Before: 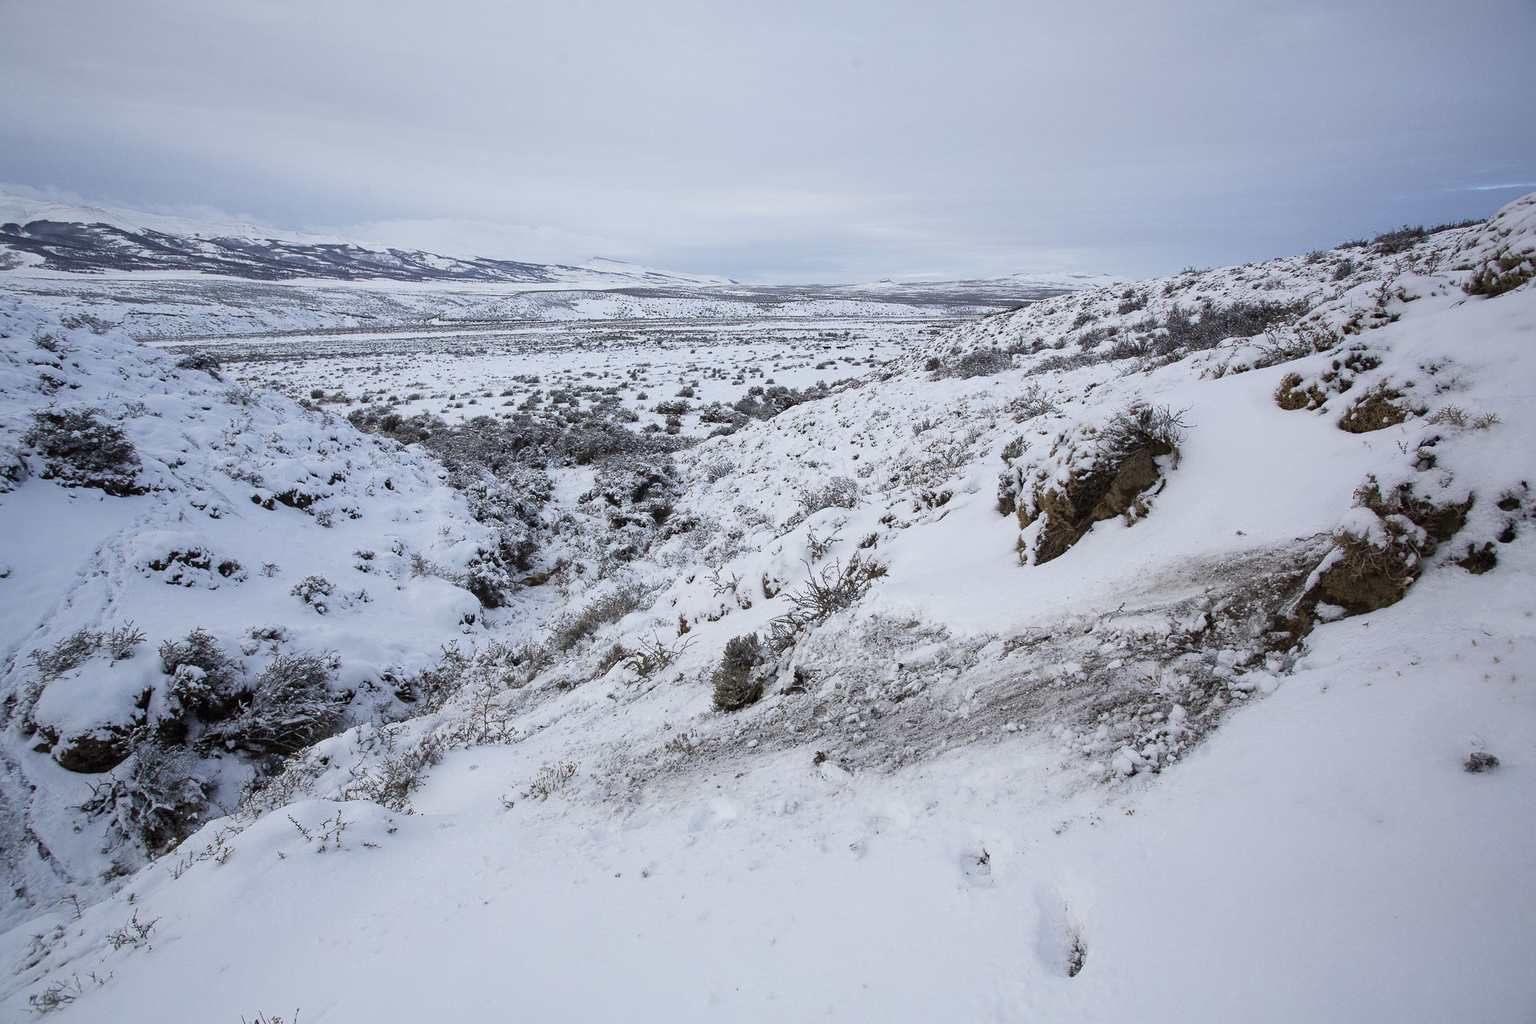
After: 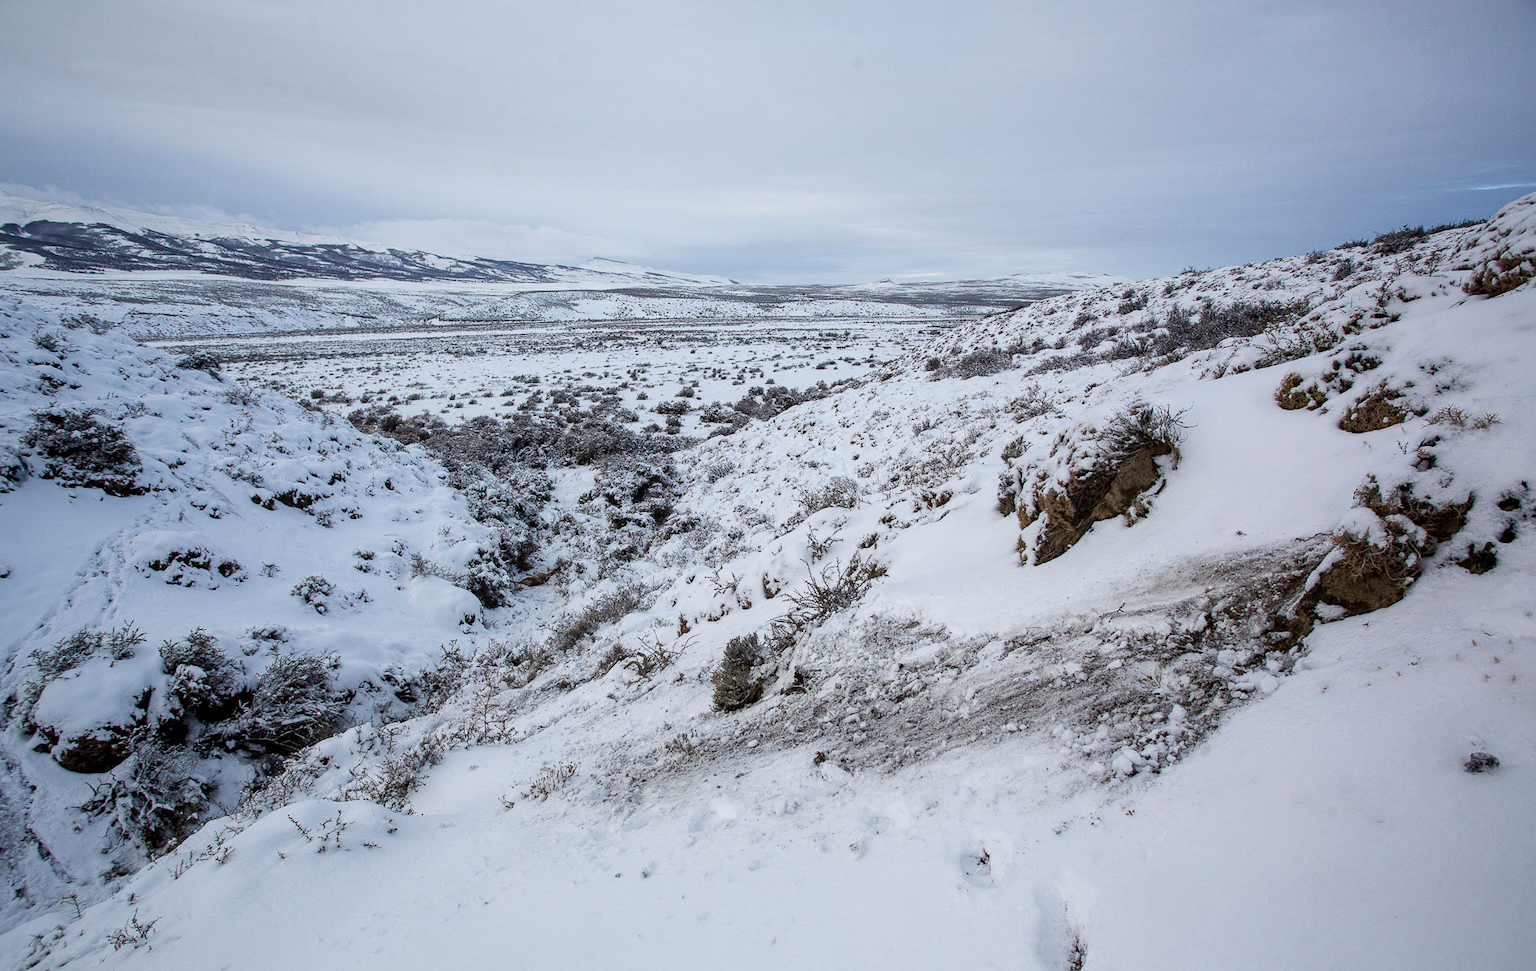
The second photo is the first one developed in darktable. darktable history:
crop and rotate: top 0%, bottom 5.097%
local contrast: on, module defaults
